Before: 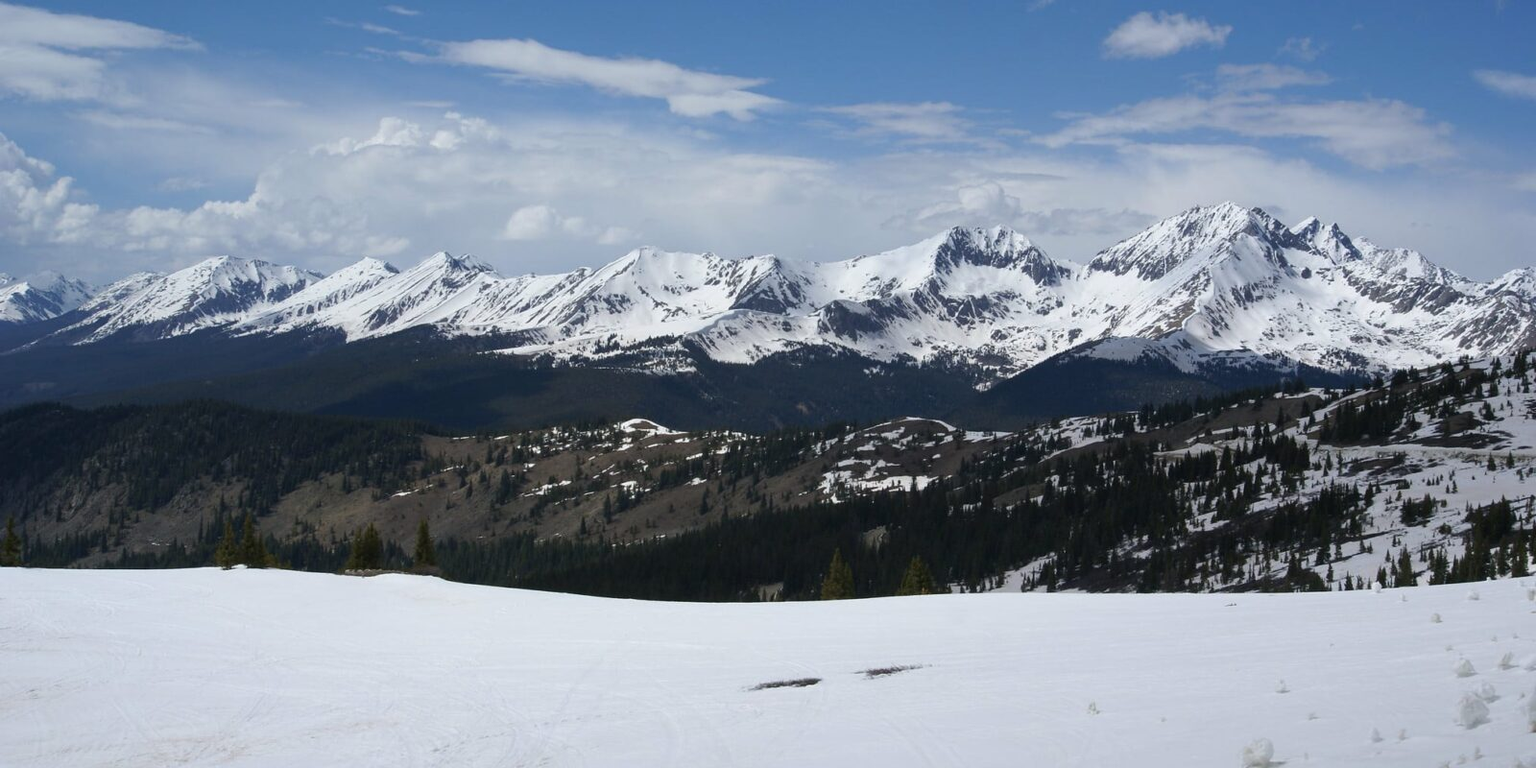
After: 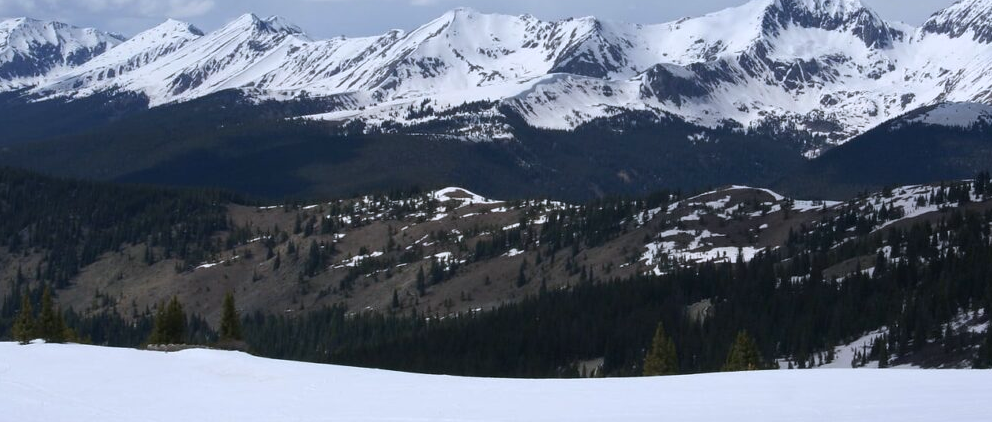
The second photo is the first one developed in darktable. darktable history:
color calibration: illuminant as shot in camera, x 0.358, y 0.373, temperature 4628.91 K, gamut compression 1.67
crop: left 13.282%, top 31.171%, right 24.716%, bottom 16.045%
